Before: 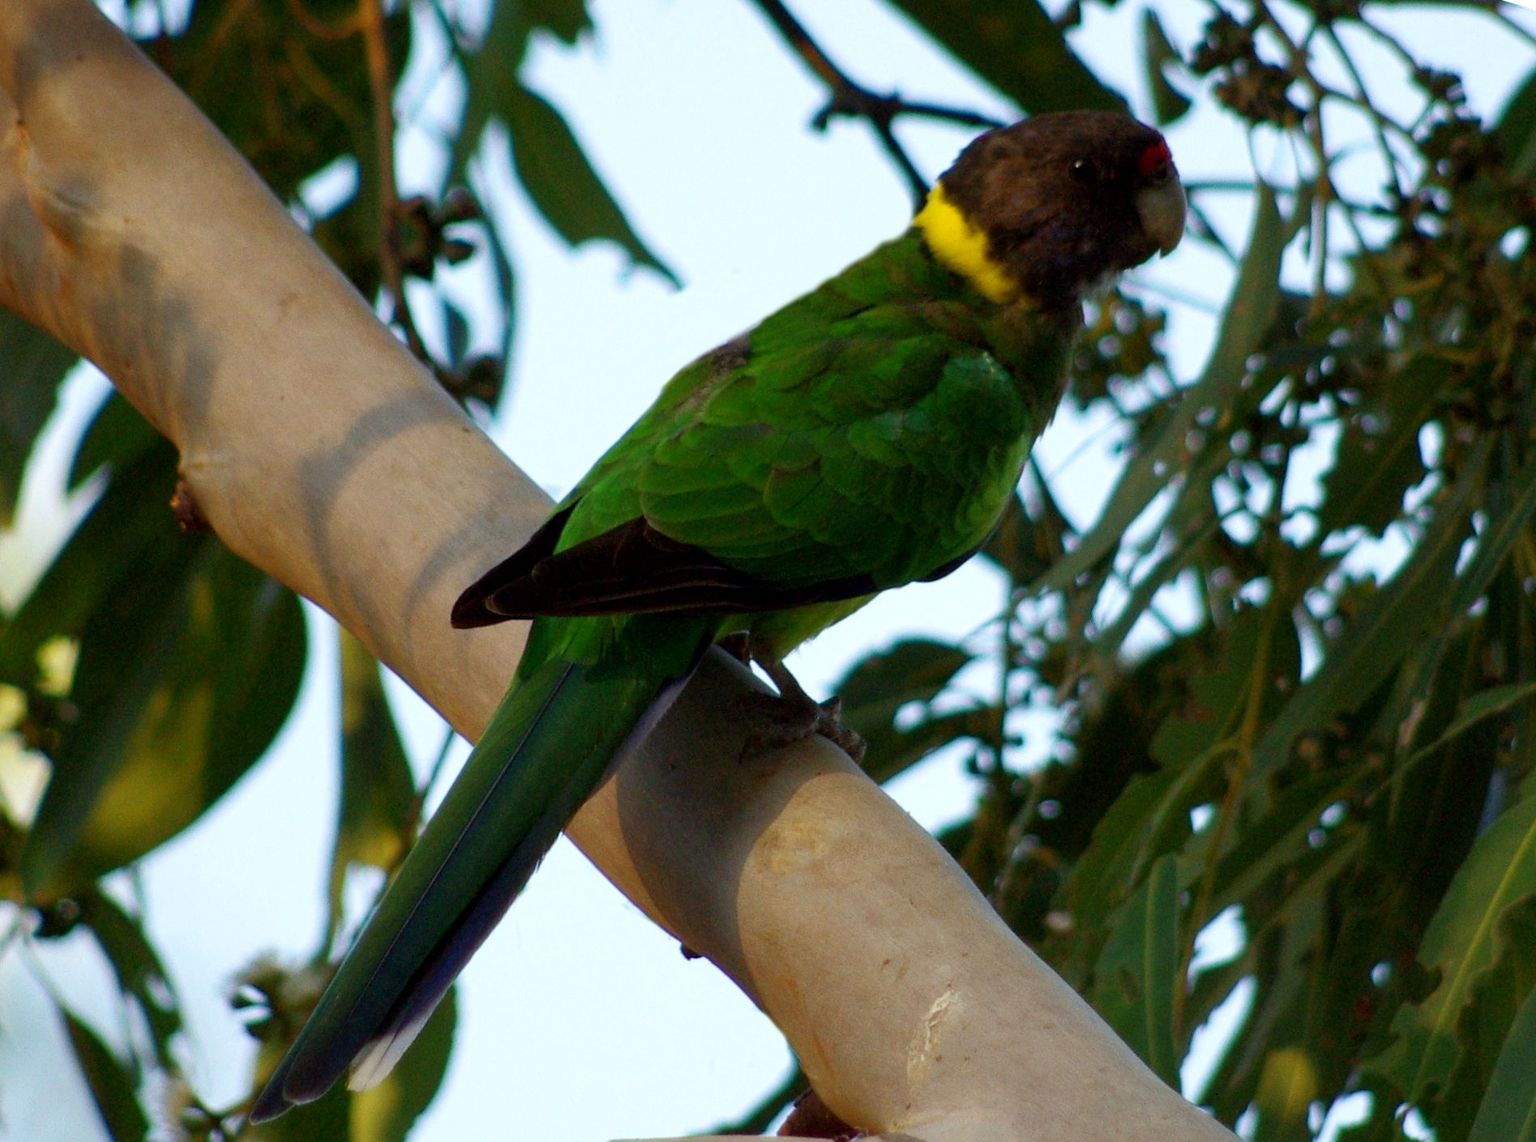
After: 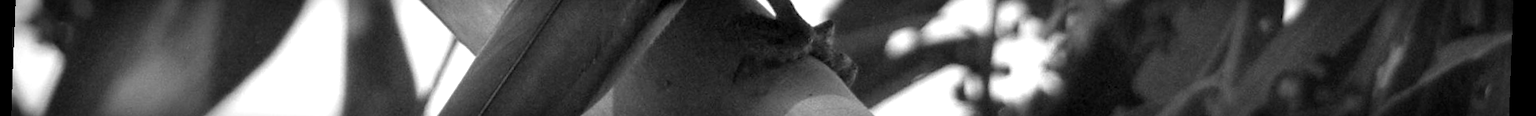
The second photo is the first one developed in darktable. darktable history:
rotate and perspective: rotation 2.17°, automatic cropping off
vignetting: automatic ratio true
monochrome: a 30.25, b 92.03
crop and rotate: top 59.084%, bottom 30.916%
exposure: exposure 0.921 EV, compensate highlight preservation false
